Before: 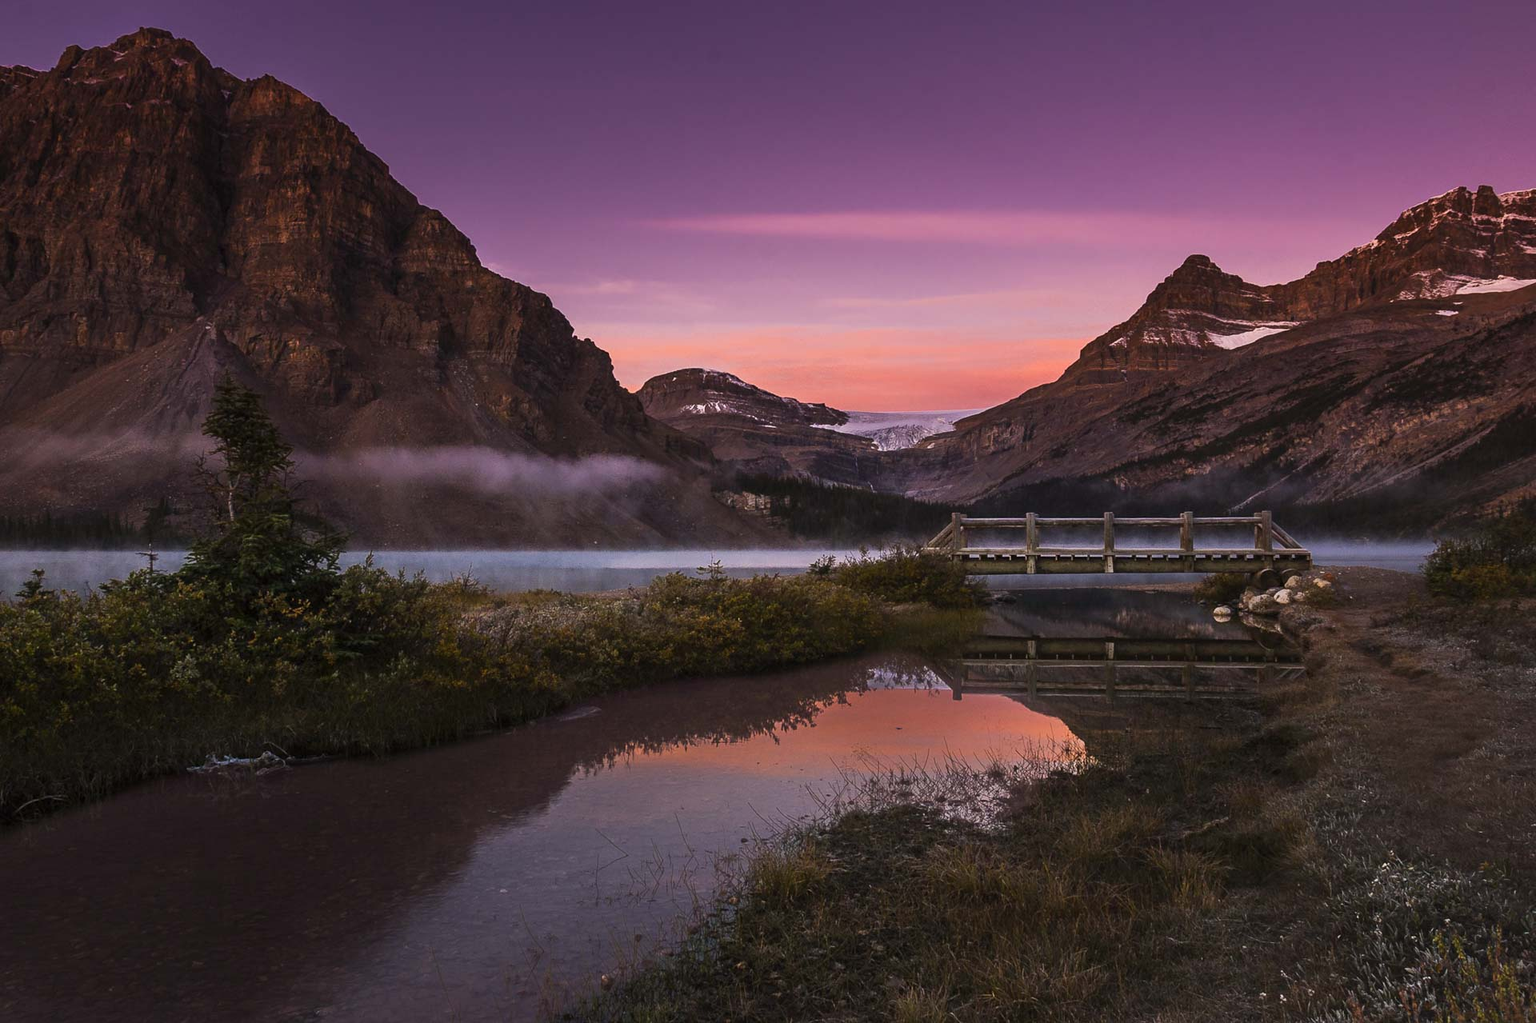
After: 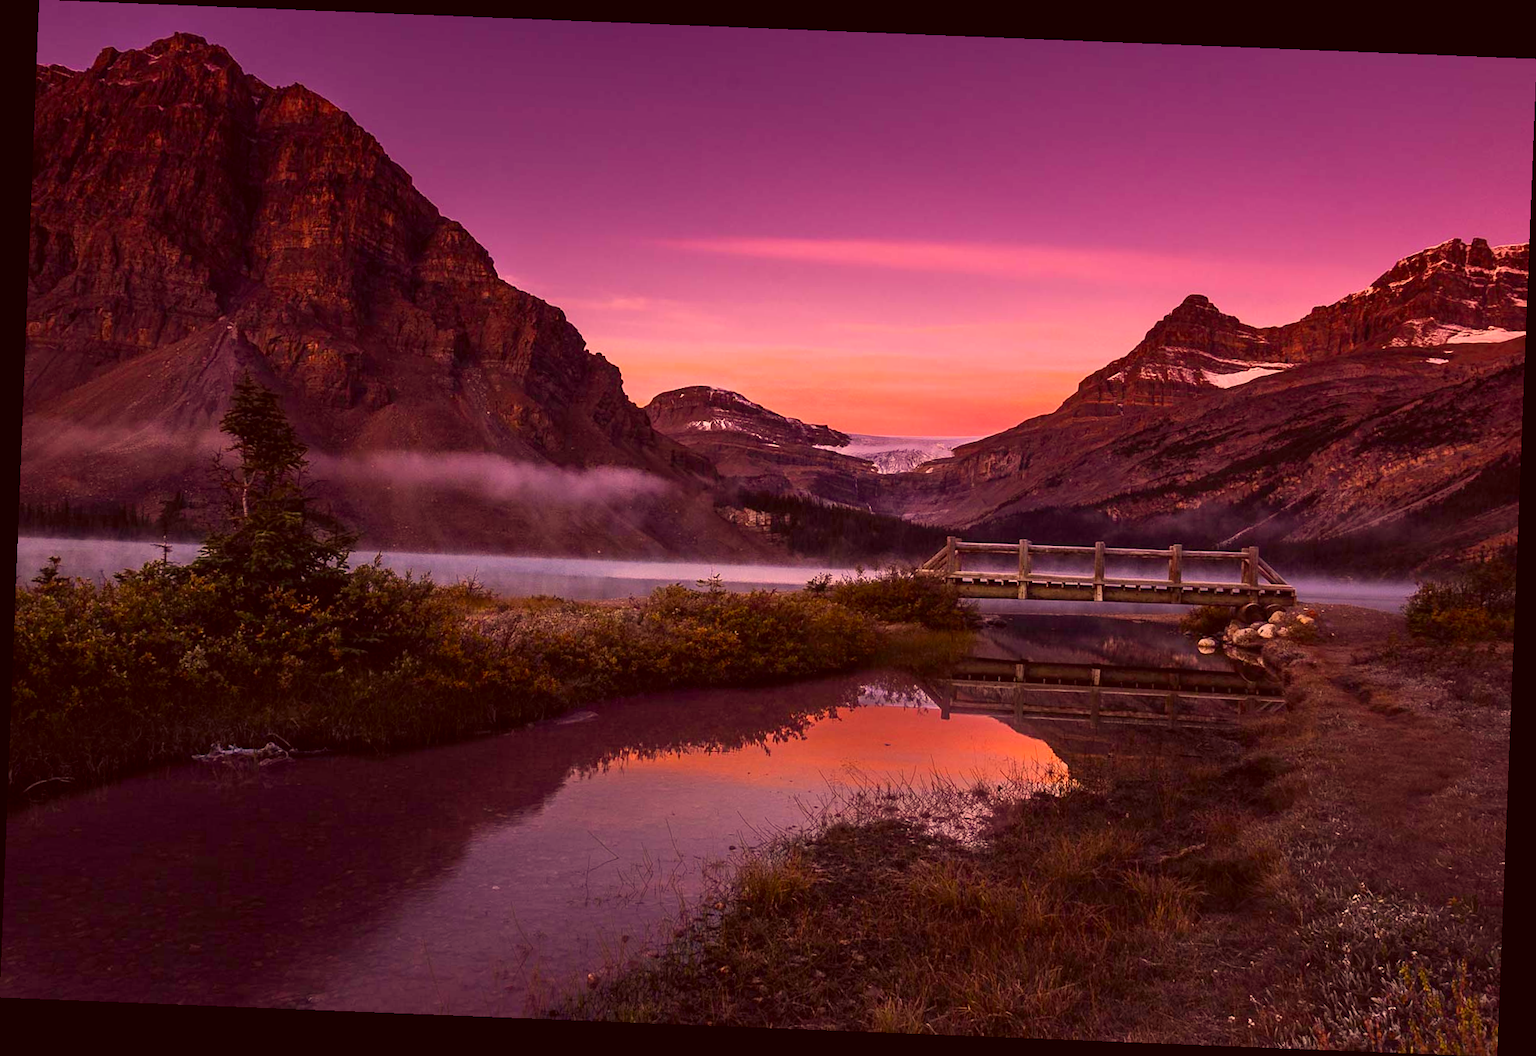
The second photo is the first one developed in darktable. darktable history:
white balance: red 1.042, blue 1.17
rotate and perspective: rotation 2.27°, automatic cropping off
color correction: highlights a* 10.12, highlights b* 39.04, shadows a* 14.62, shadows b* 3.37
